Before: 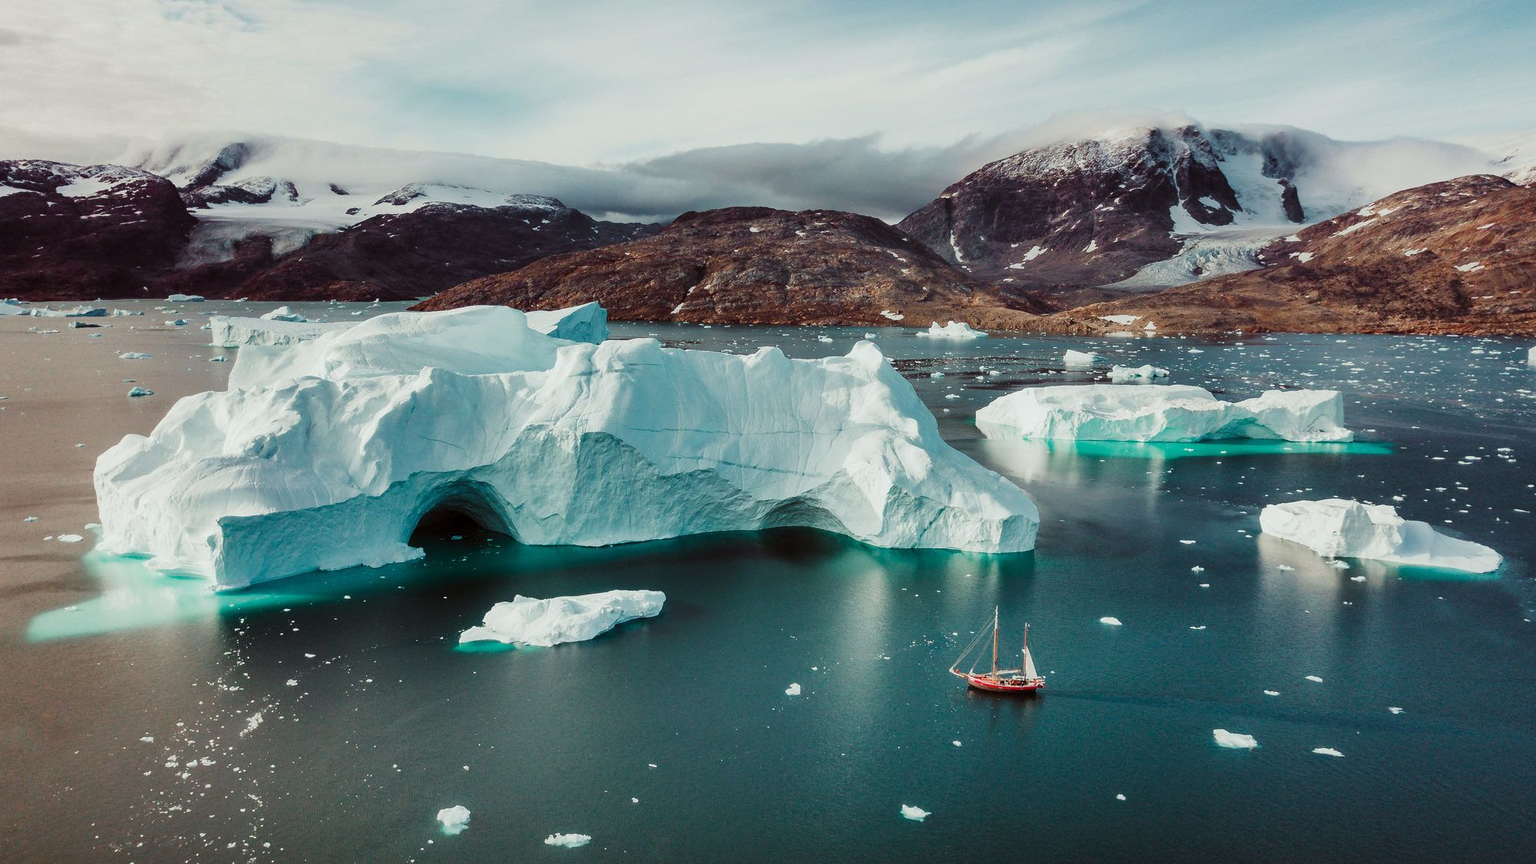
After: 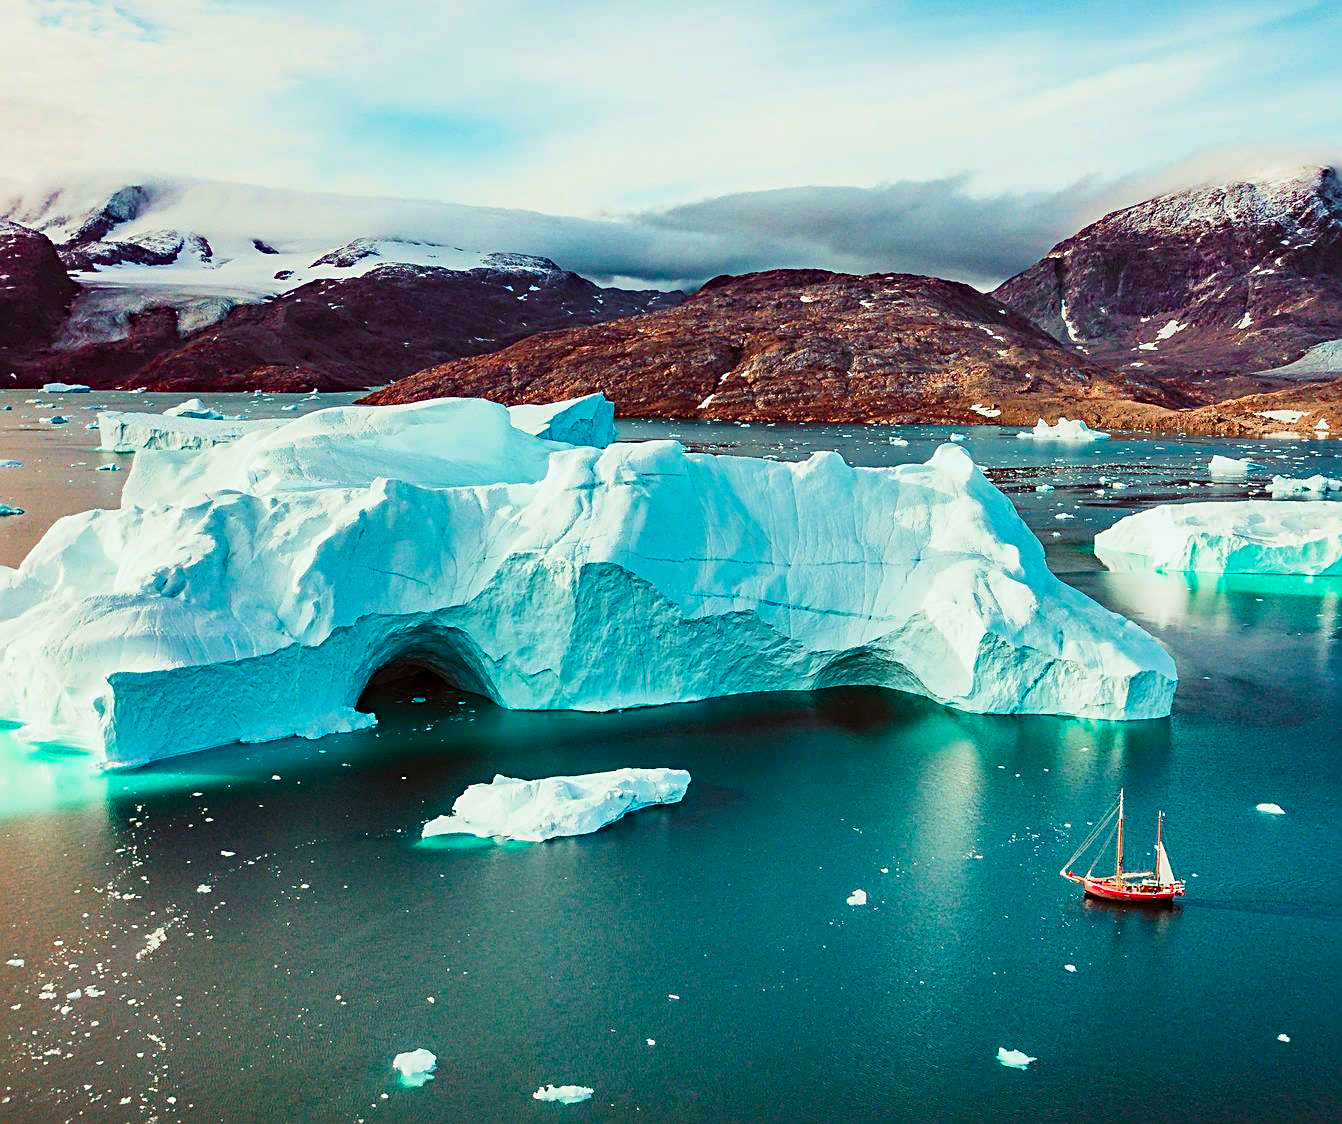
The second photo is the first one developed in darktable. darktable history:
haze removal: strength 0.302, distance 0.252, compatibility mode true, adaptive false
sharpen: radius 2.533, amount 0.628
contrast brightness saturation: contrast 0.198, brightness 0.197, saturation 0.796
crop and rotate: left 8.803%, right 24.054%
color zones: curves: ch0 [(0, 0.5) (0.143, 0.5) (0.286, 0.5) (0.429, 0.5) (0.571, 0.5) (0.714, 0.476) (0.857, 0.5) (1, 0.5)]; ch2 [(0, 0.5) (0.143, 0.5) (0.286, 0.5) (0.429, 0.5) (0.571, 0.5) (0.714, 0.487) (0.857, 0.5) (1, 0.5)]
